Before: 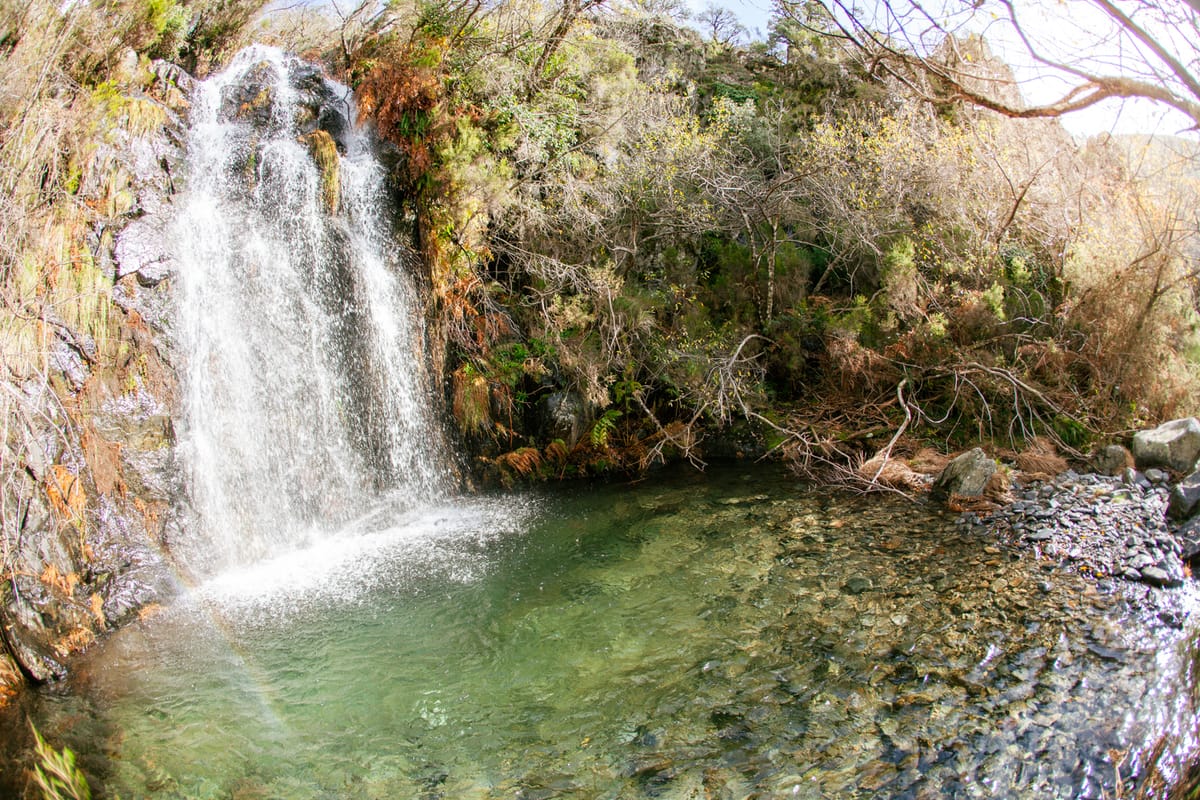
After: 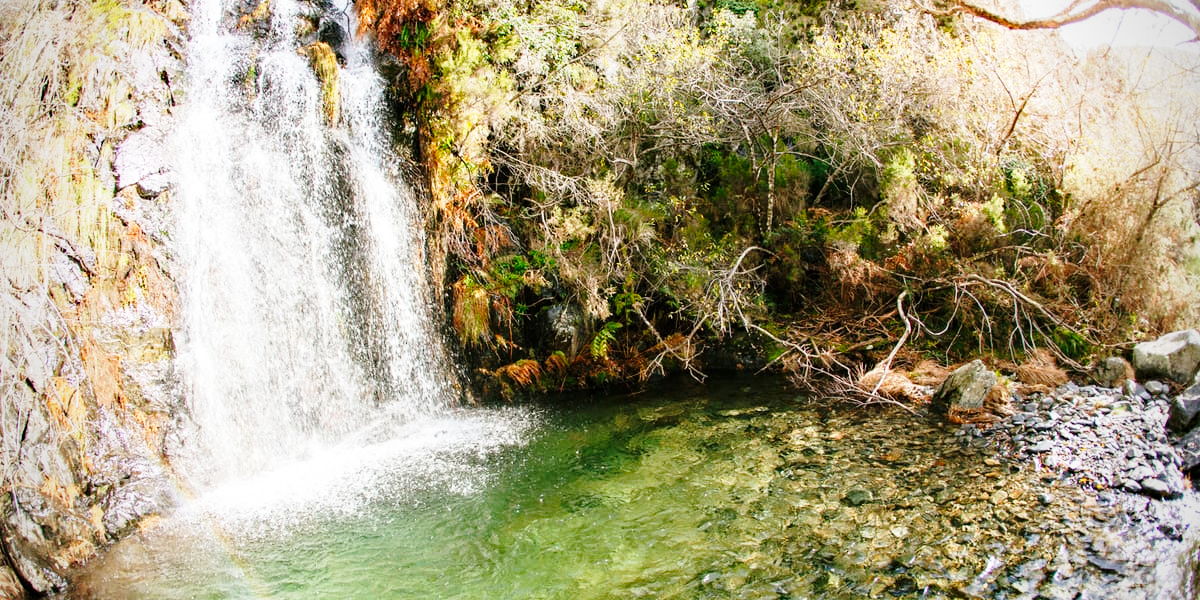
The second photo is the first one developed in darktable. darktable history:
vignetting: on, module defaults
base curve: curves: ch0 [(0, 0) (0.028, 0.03) (0.121, 0.232) (0.46, 0.748) (0.859, 0.968) (1, 1)], preserve colors none
crop: top 11.013%, bottom 13.898%
haze removal: strength 0.299, distance 0.247, compatibility mode true, adaptive false
